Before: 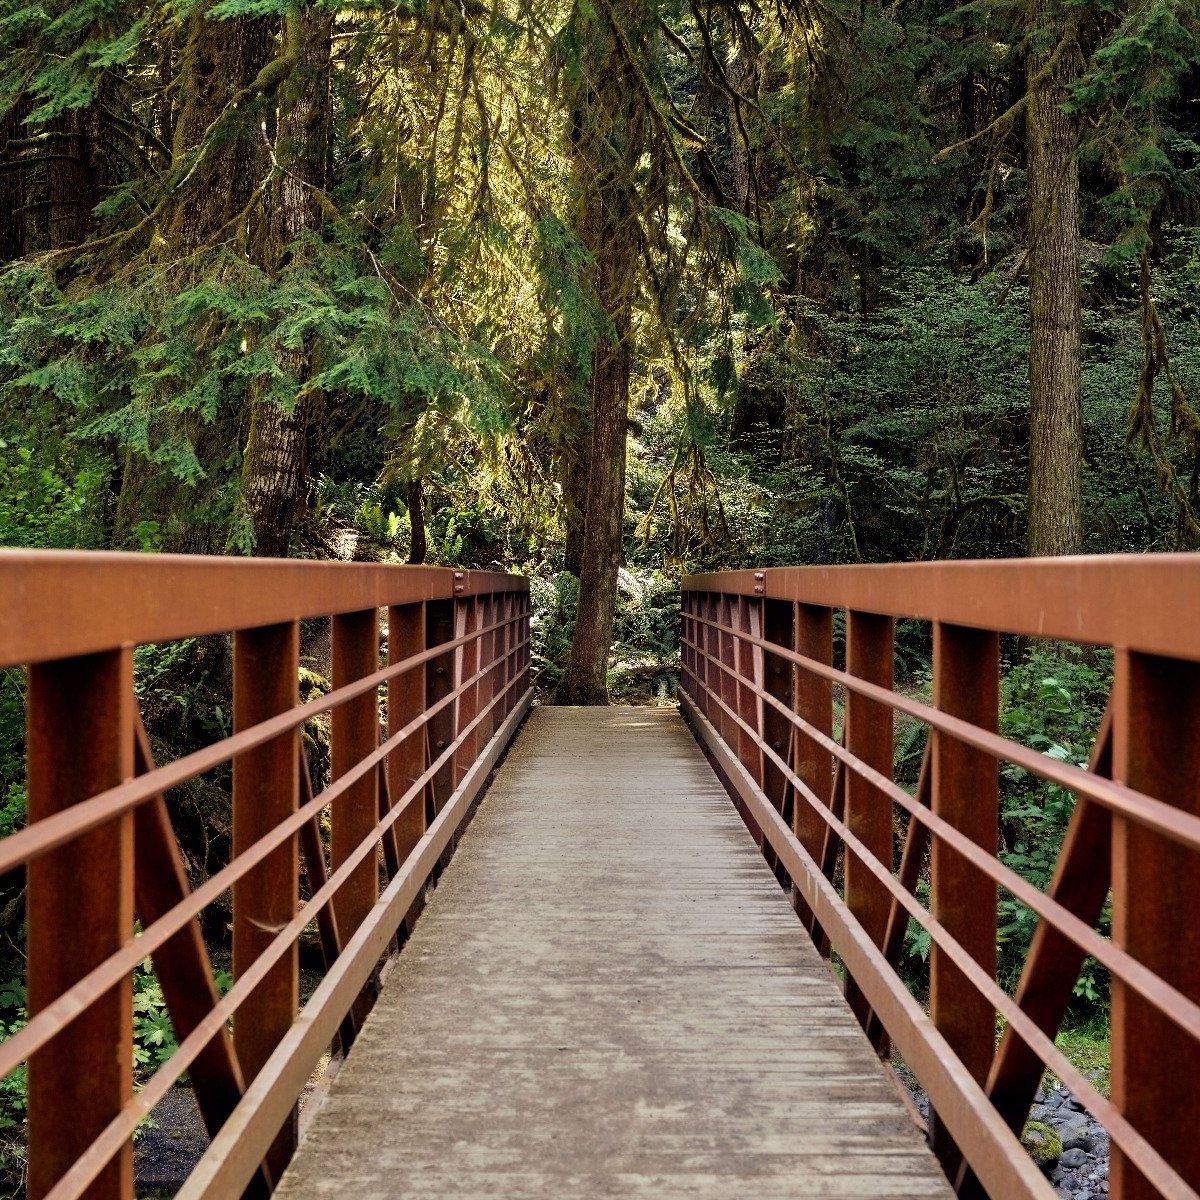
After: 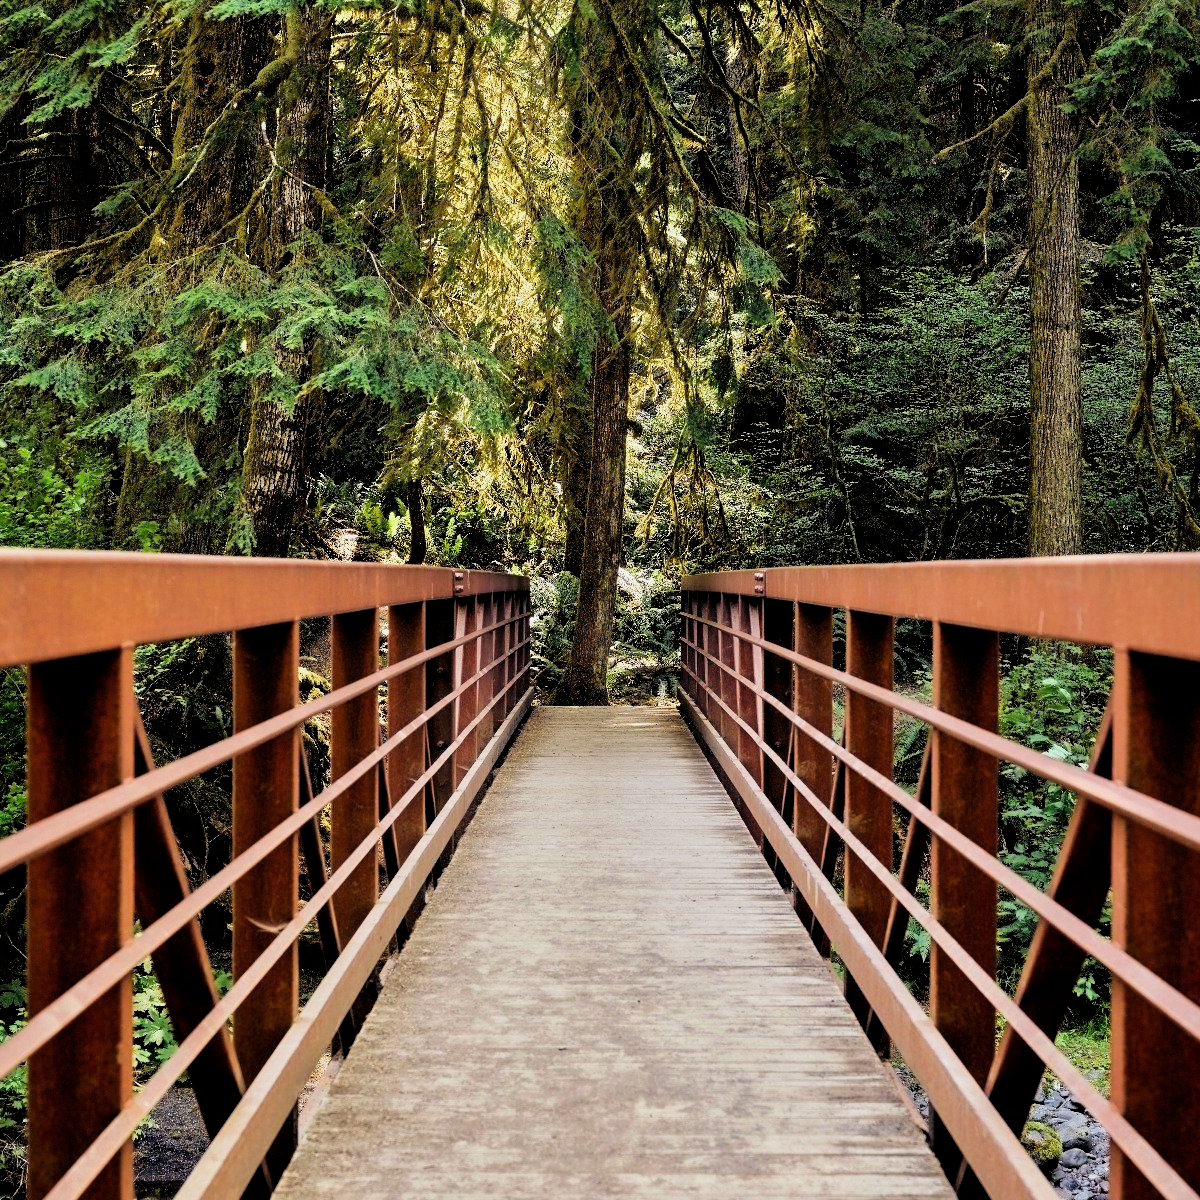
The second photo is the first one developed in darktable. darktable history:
filmic rgb: black relative exposure -5 EV, hardness 2.88, contrast 1.2
exposure: black level correction 0, exposure 0.7 EV, compensate exposure bias true, compensate highlight preservation false
